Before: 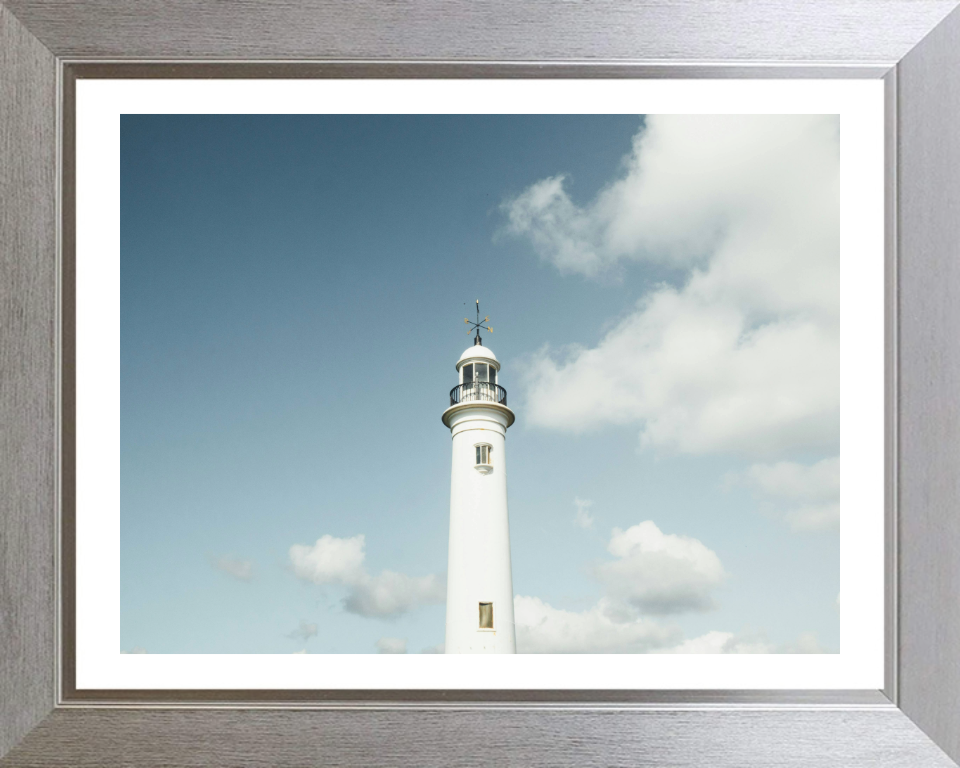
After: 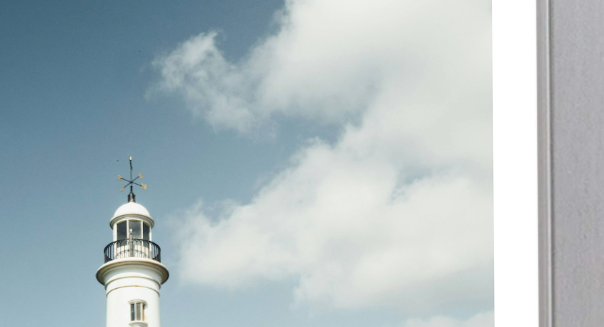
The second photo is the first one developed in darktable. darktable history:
rotate and perspective: rotation -0.45°, automatic cropping original format, crop left 0.008, crop right 0.992, crop top 0.012, crop bottom 0.988
crop: left 36.005%, top 18.293%, right 0.31%, bottom 38.444%
